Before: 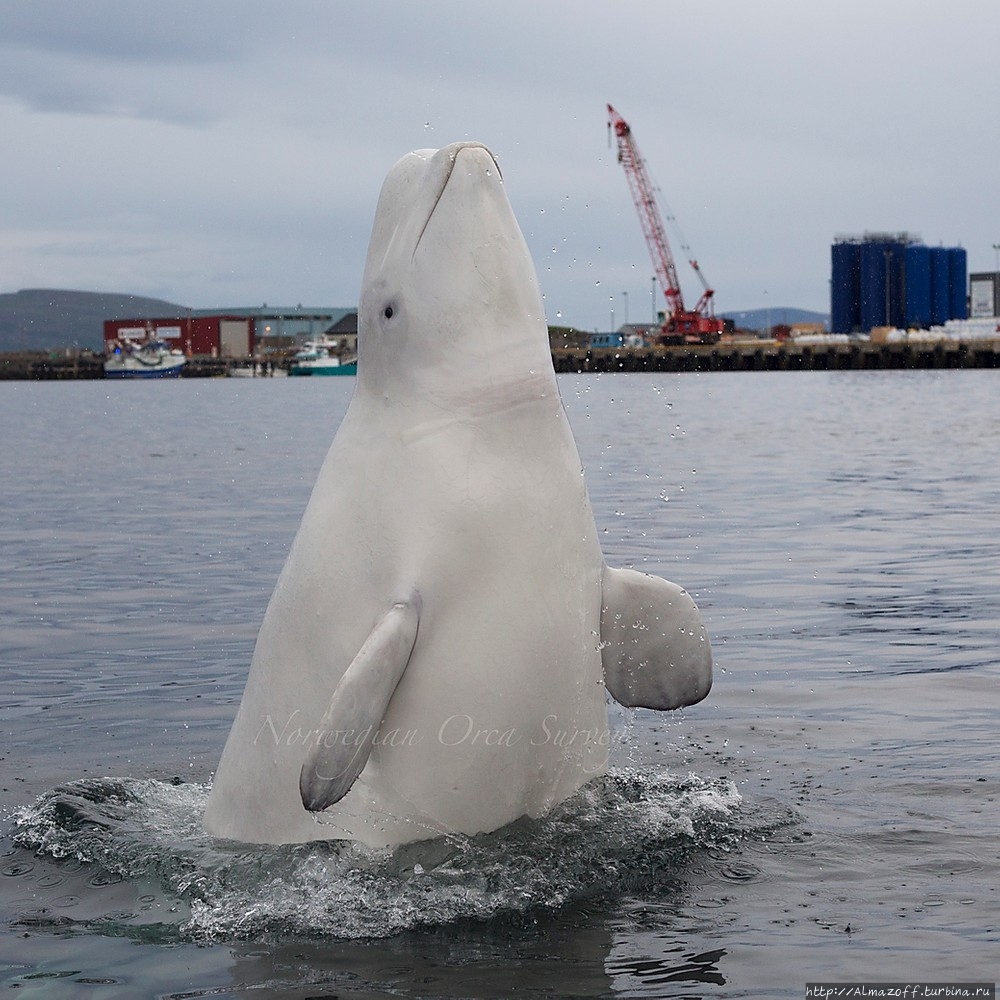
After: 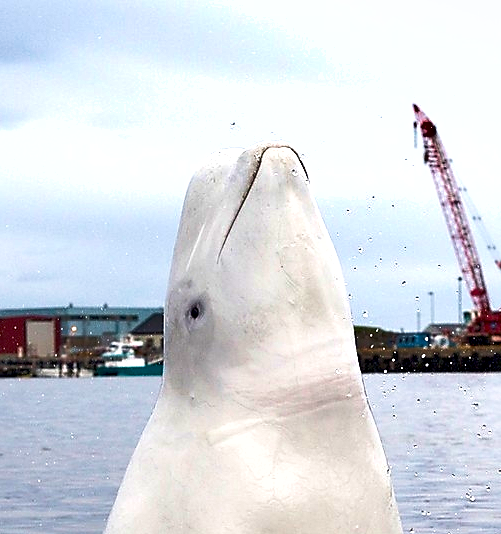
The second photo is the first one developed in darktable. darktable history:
exposure: black level correction 0.008, exposure 0.986 EV, compensate exposure bias true, compensate highlight preservation false
shadows and highlights: soften with gaussian
crop: left 19.419%, right 30.459%, bottom 46.545%
sharpen: radius 1.913, amount 0.403, threshold 1.171
velvia: on, module defaults
